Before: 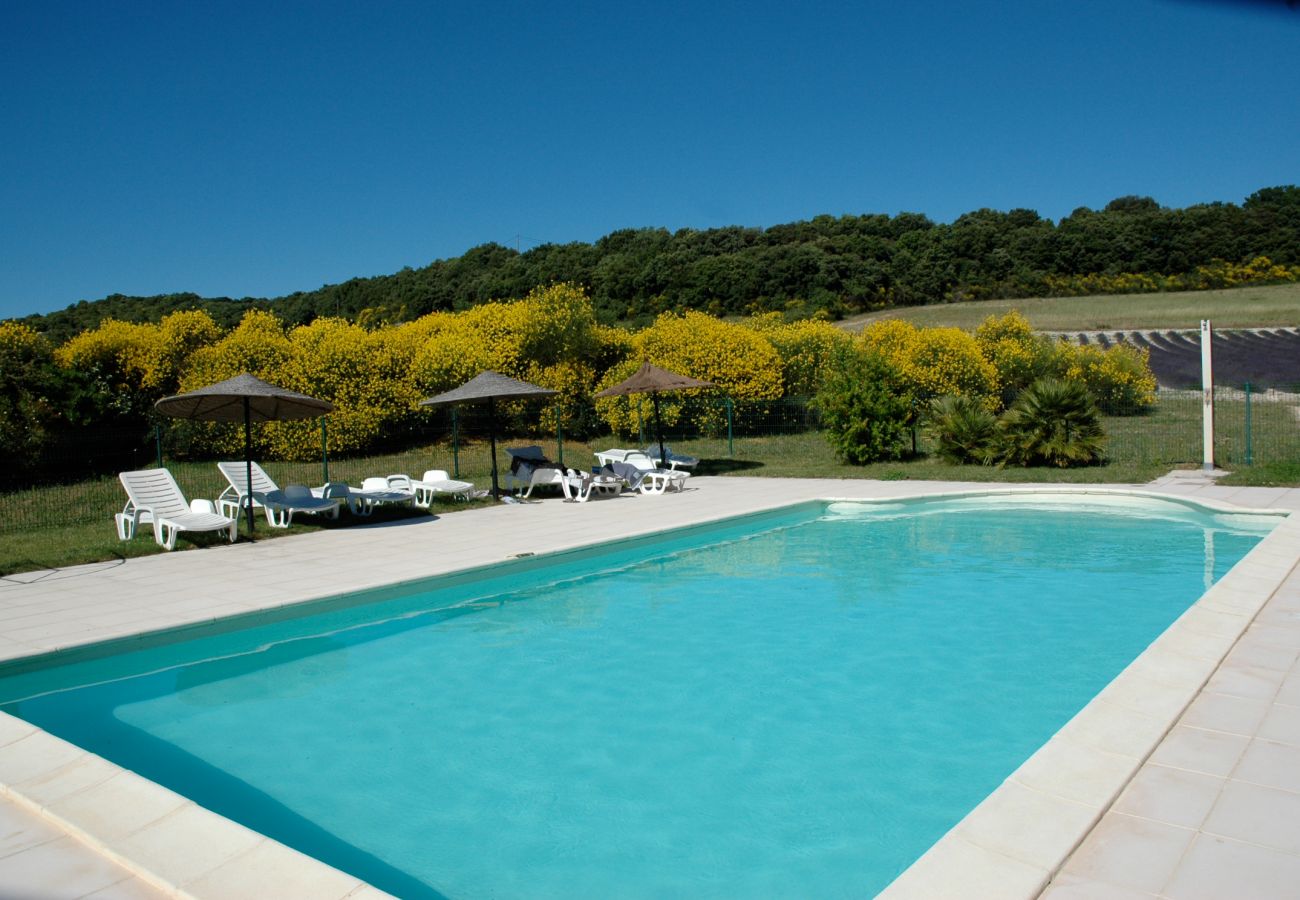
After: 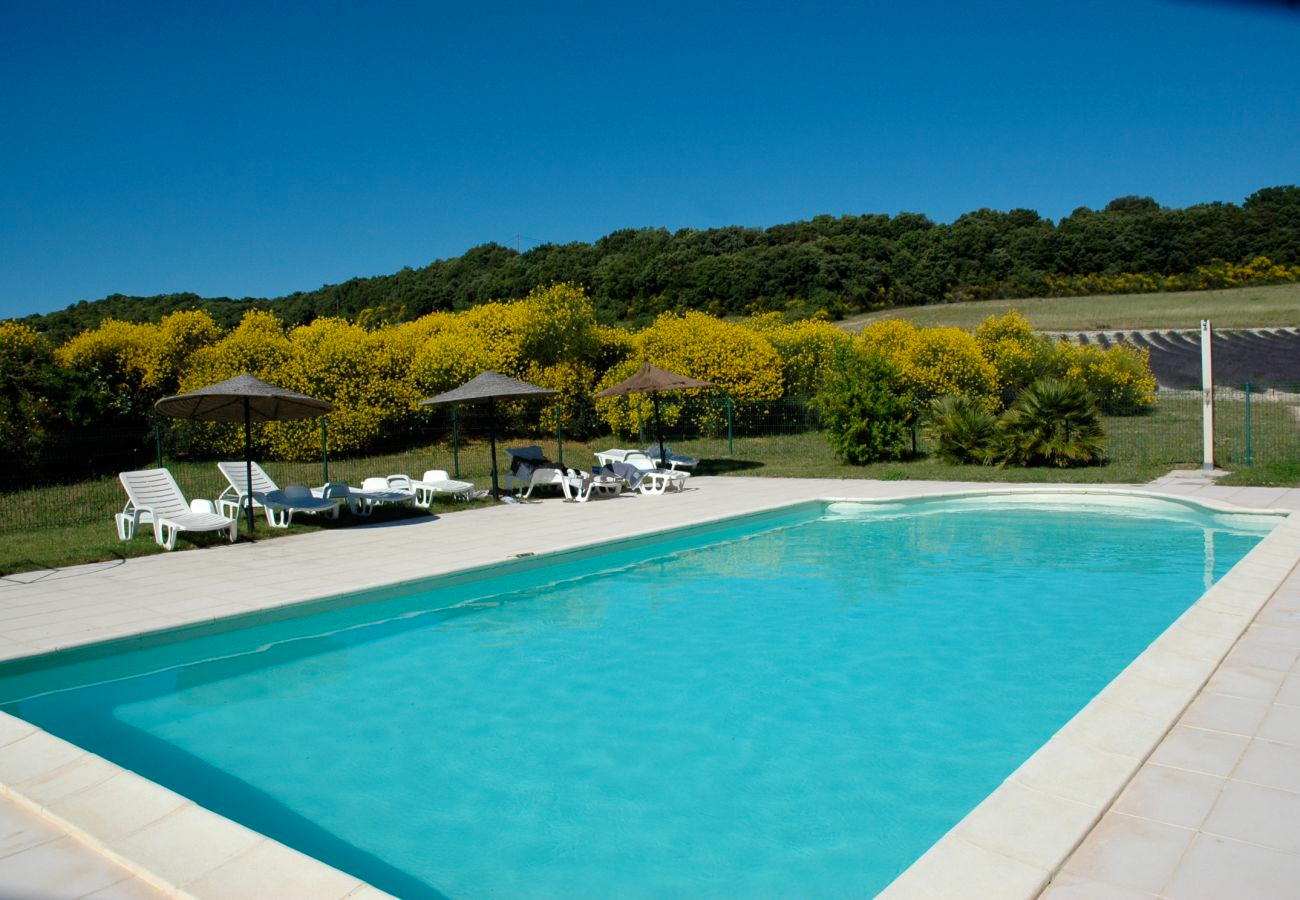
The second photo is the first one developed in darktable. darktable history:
color correction: saturation 1.1
